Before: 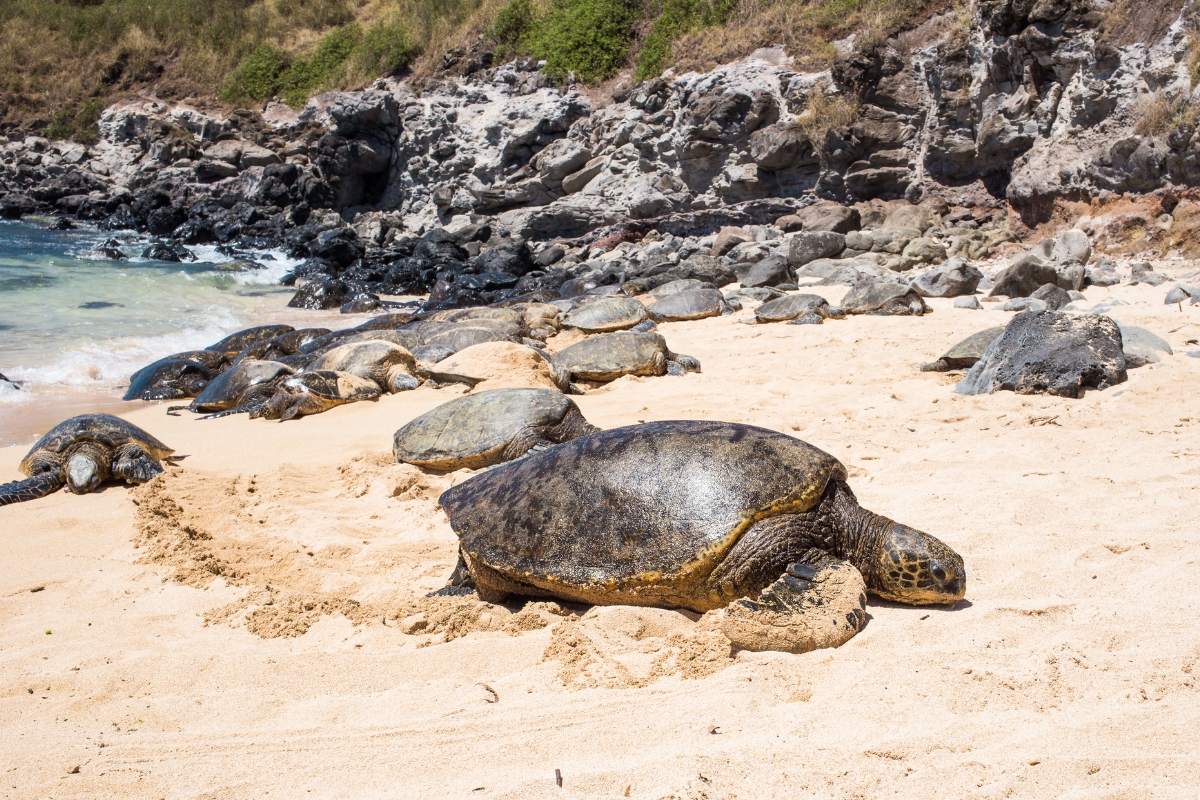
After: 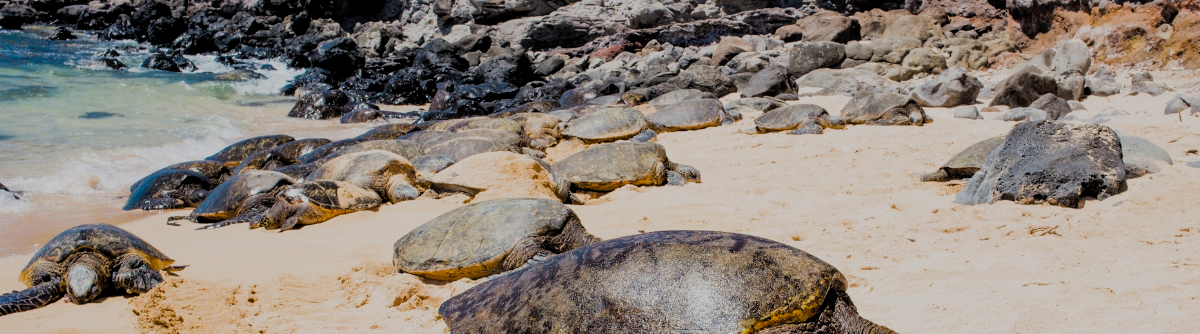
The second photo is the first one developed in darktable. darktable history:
crop and rotate: top 23.84%, bottom 34.294%
filmic rgb: black relative exposure -4.4 EV, white relative exposure 5 EV, threshold 3 EV, hardness 2.23, latitude 40.06%, contrast 1.15, highlights saturation mix 10%, shadows ↔ highlights balance 1.04%, preserve chrominance RGB euclidean norm (legacy), color science v4 (2020), enable highlight reconstruction true
